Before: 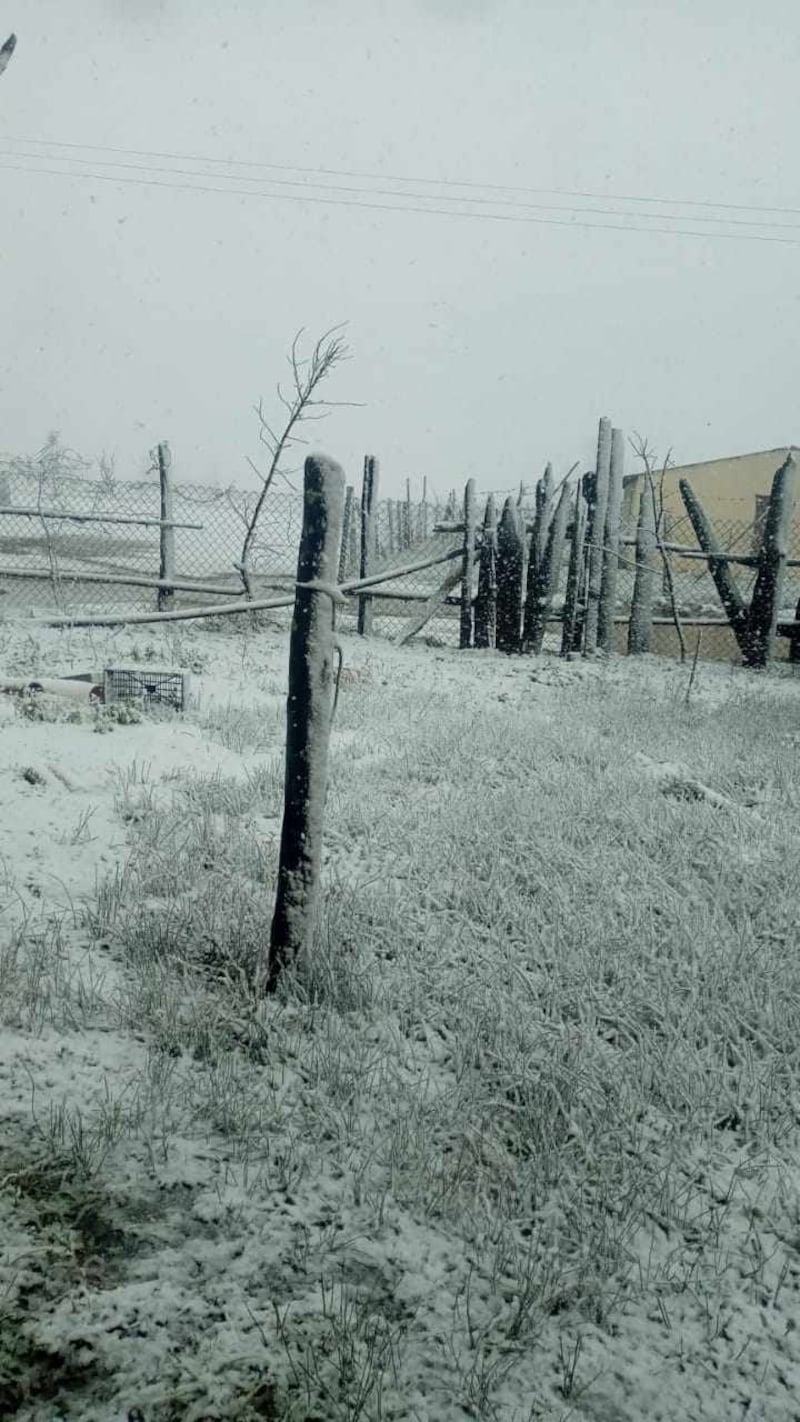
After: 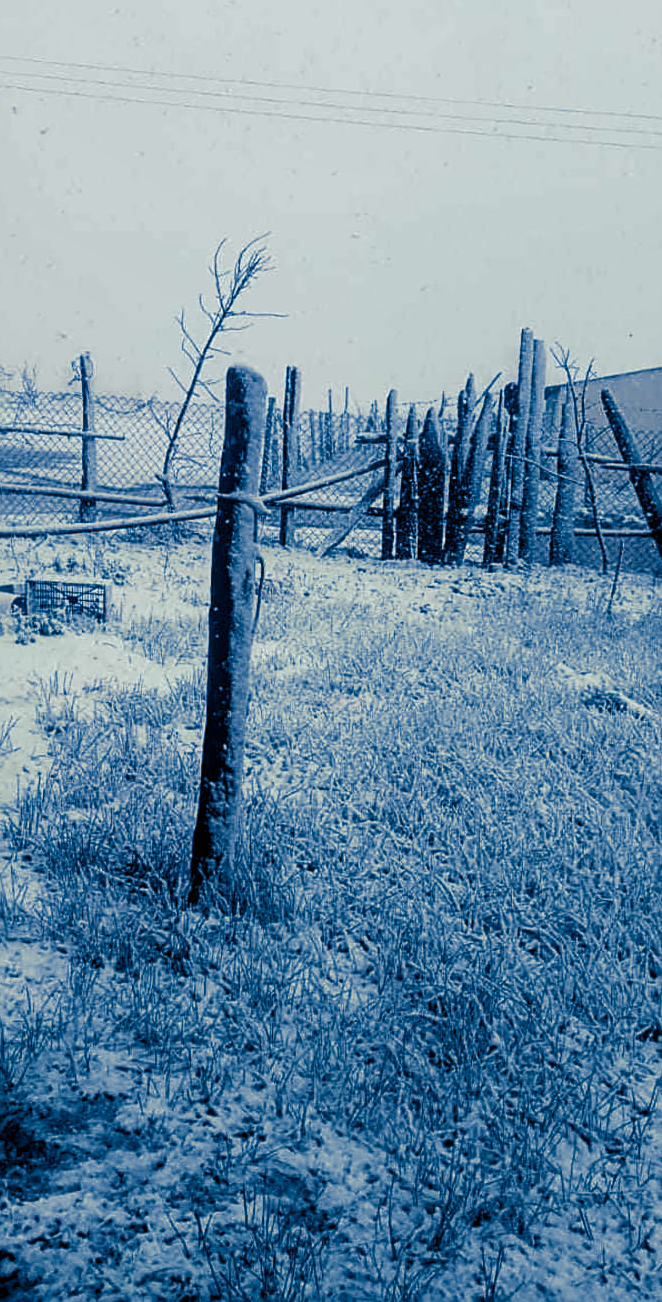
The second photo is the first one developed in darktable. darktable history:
split-toning: shadows › hue 226.8°, shadows › saturation 1, highlights › saturation 0, balance -61.41
sharpen: on, module defaults
crop: left 9.807%, top 6.259%, right 7.334%, bottom 2.177%
local contrast: on, module defaults
